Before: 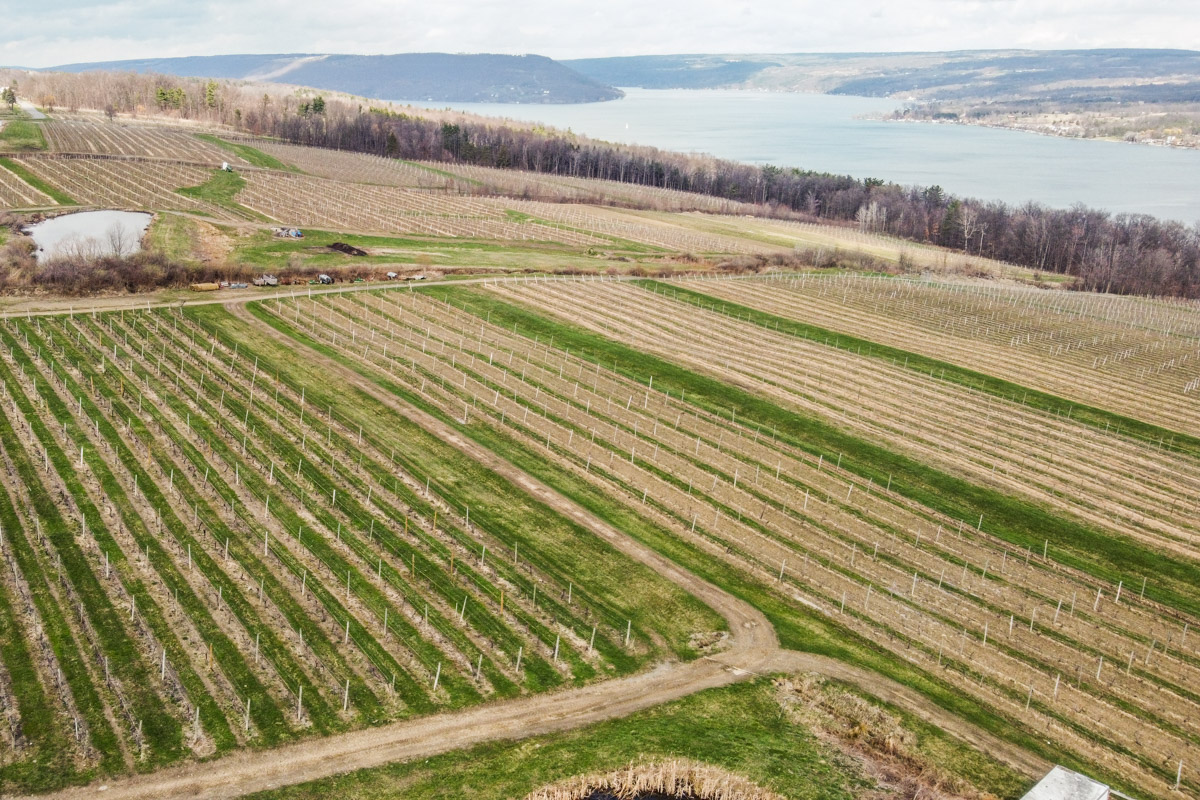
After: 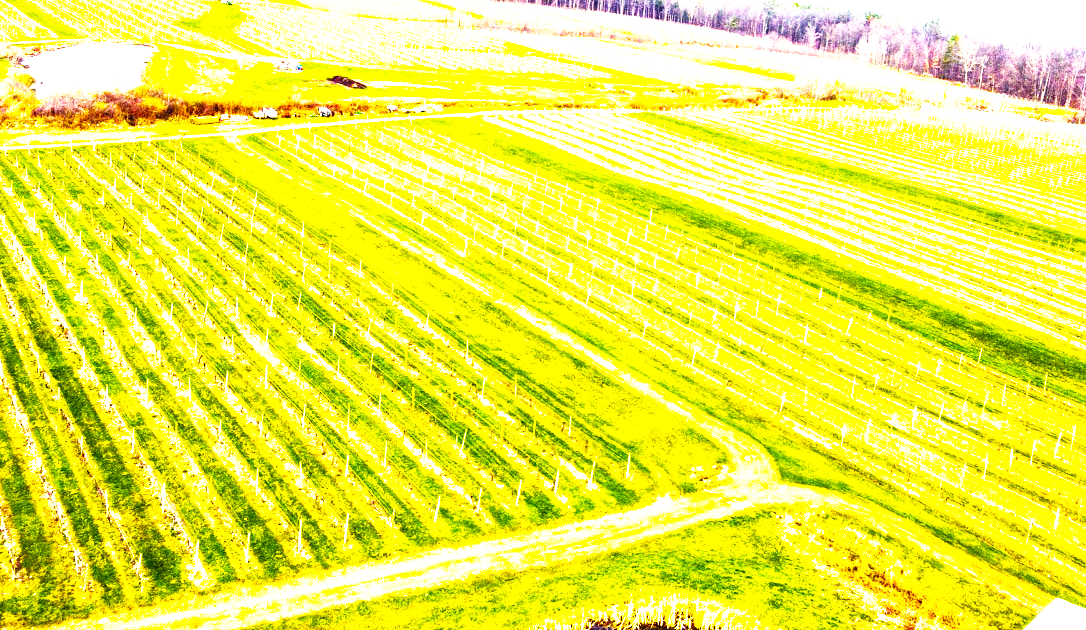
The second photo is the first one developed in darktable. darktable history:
color balance rgb: linear chroma grading › global chroma 20%, perceptual saturation grading › global saturation 65%, perceptual saturation grading › highlights 60%, perceptual saturation grading › mid-tones 50%, perceptual saturation grading › shadows 50%, perceptual brilliance grading › global brilliance 30%, perceptual brilliance grading › highlights 50%, perceptual brilliance grading › mid-tones 50%, perceptual brilliance grading › shadows -22%, global vibrance 20%
crop: top 20.916%, right 9.437%, bottom 0.316%
base curve: curves: ch0 [(0, 0) (0.007, 0.004) (0.027, 0.03) (0.046, 0.07) (0.207, 0.54) (0.442, 0.872) (0.673, 0.972) (1, 1)], preserve colors none
